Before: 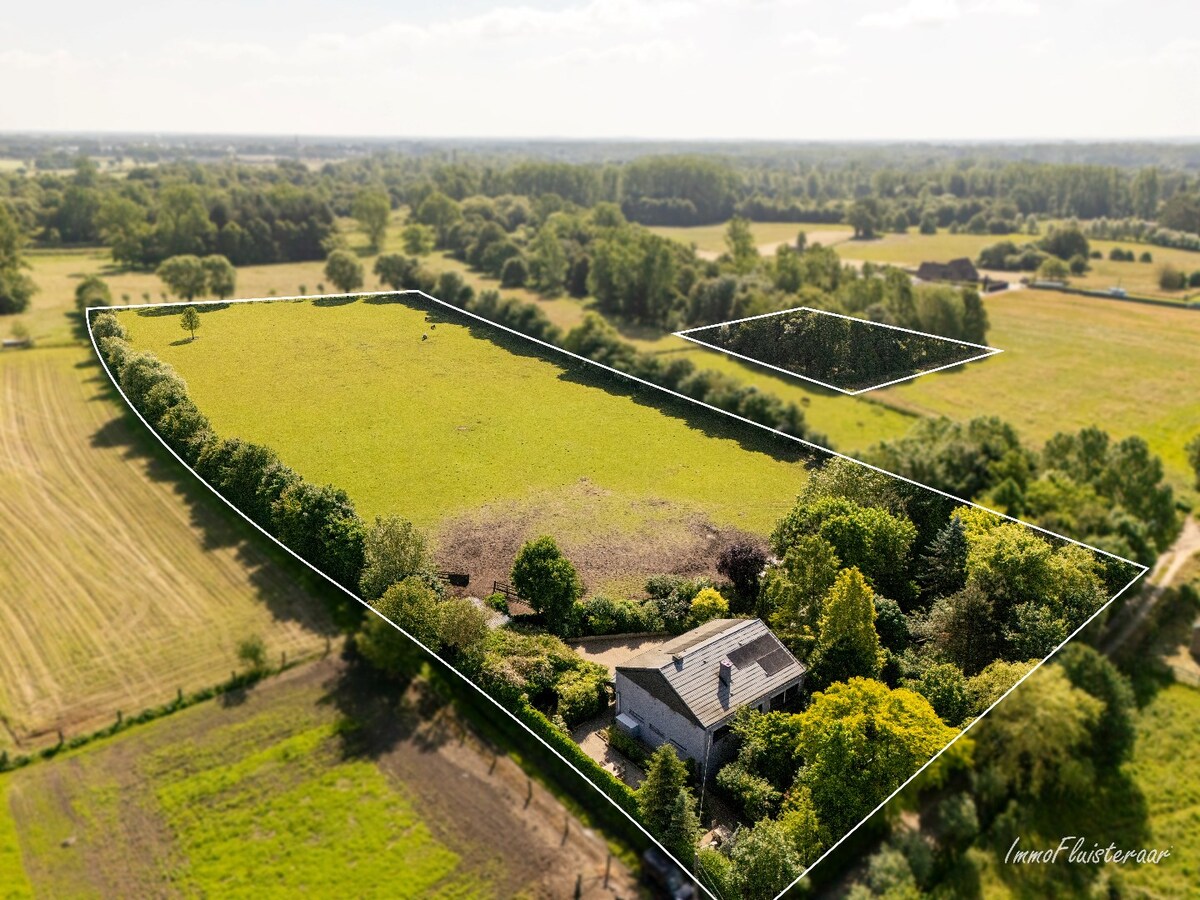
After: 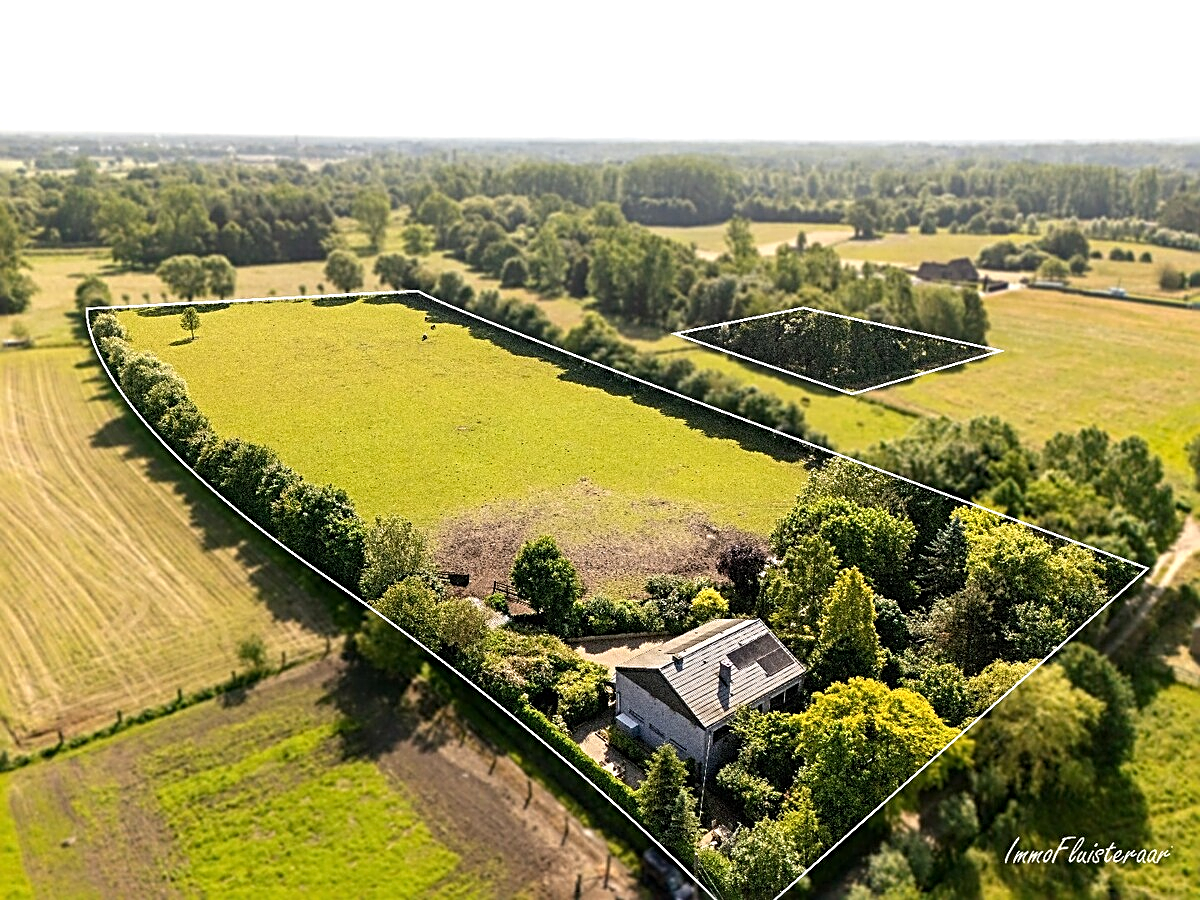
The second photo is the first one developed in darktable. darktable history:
exposure: exposure 0.263 EV, compensate highlight preservation false
sharpen: radius 2.818, amount 0.727
